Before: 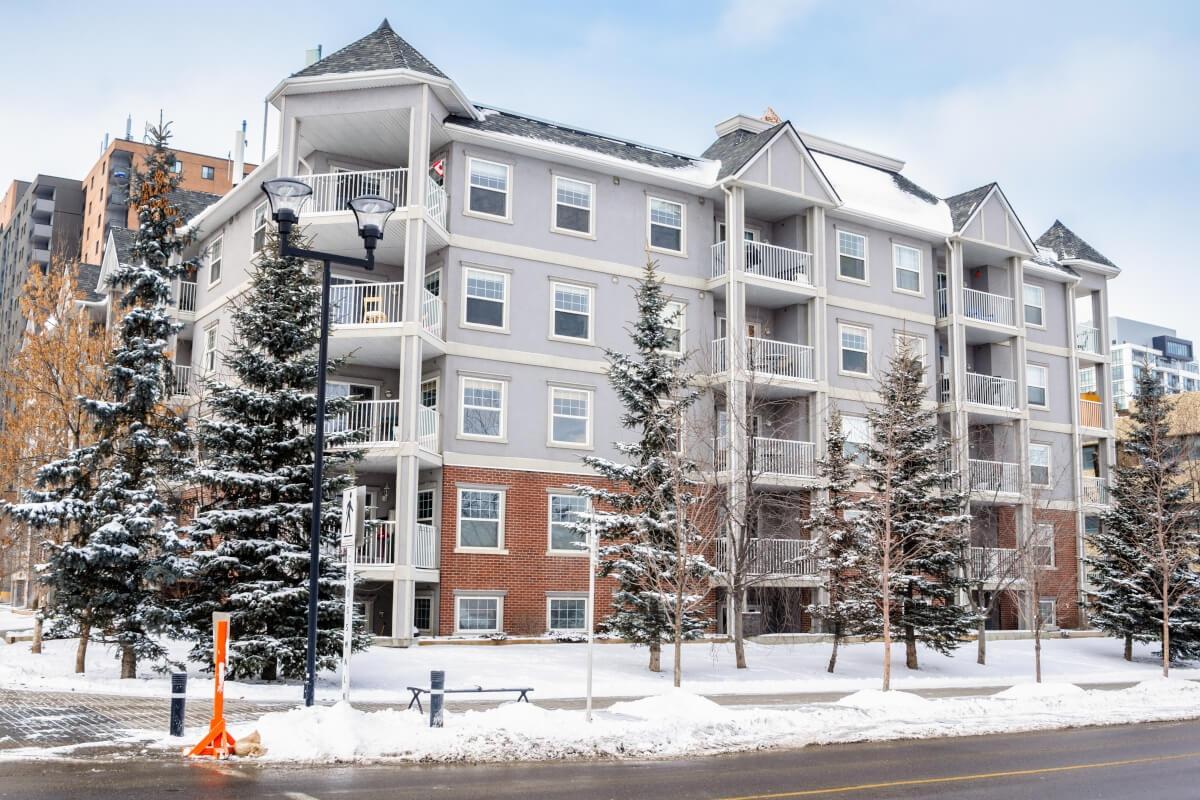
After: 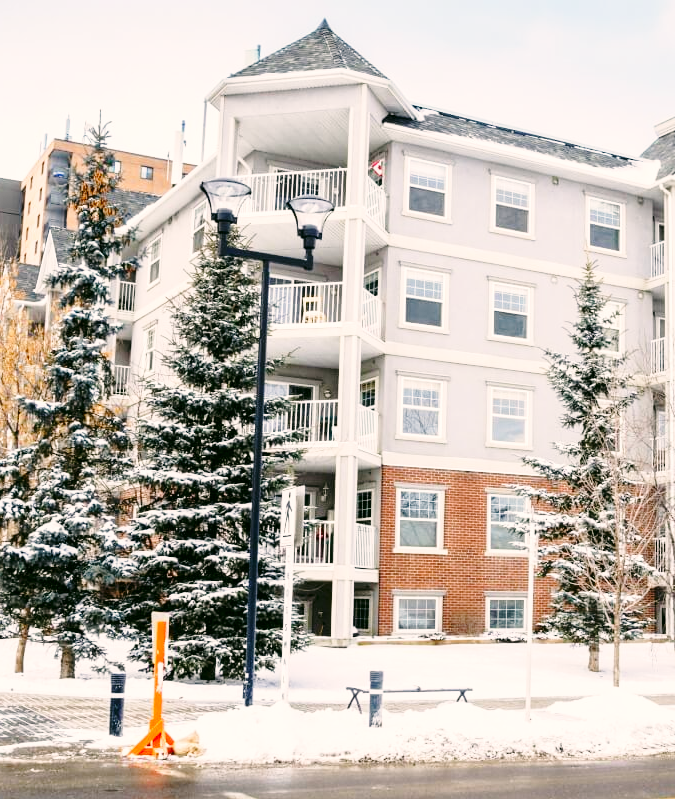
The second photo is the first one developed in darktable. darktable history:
base curve: curves: ch0 [(0, 0) (0.028, 0.03) (0.121, 0.232) (0.46, 0.748) (0.859, 0.968) (1, 1)], preserve colors none
color correction: highlights a* 4.02, highlights b* 4.98, shadows a* -7.55, shadows b* 4.98
crop: left 5.114%, right 38.589%
local contrast: mode bilateral grid, contrast 15, coarseness 36, detail 105%, midtone range 0.2
